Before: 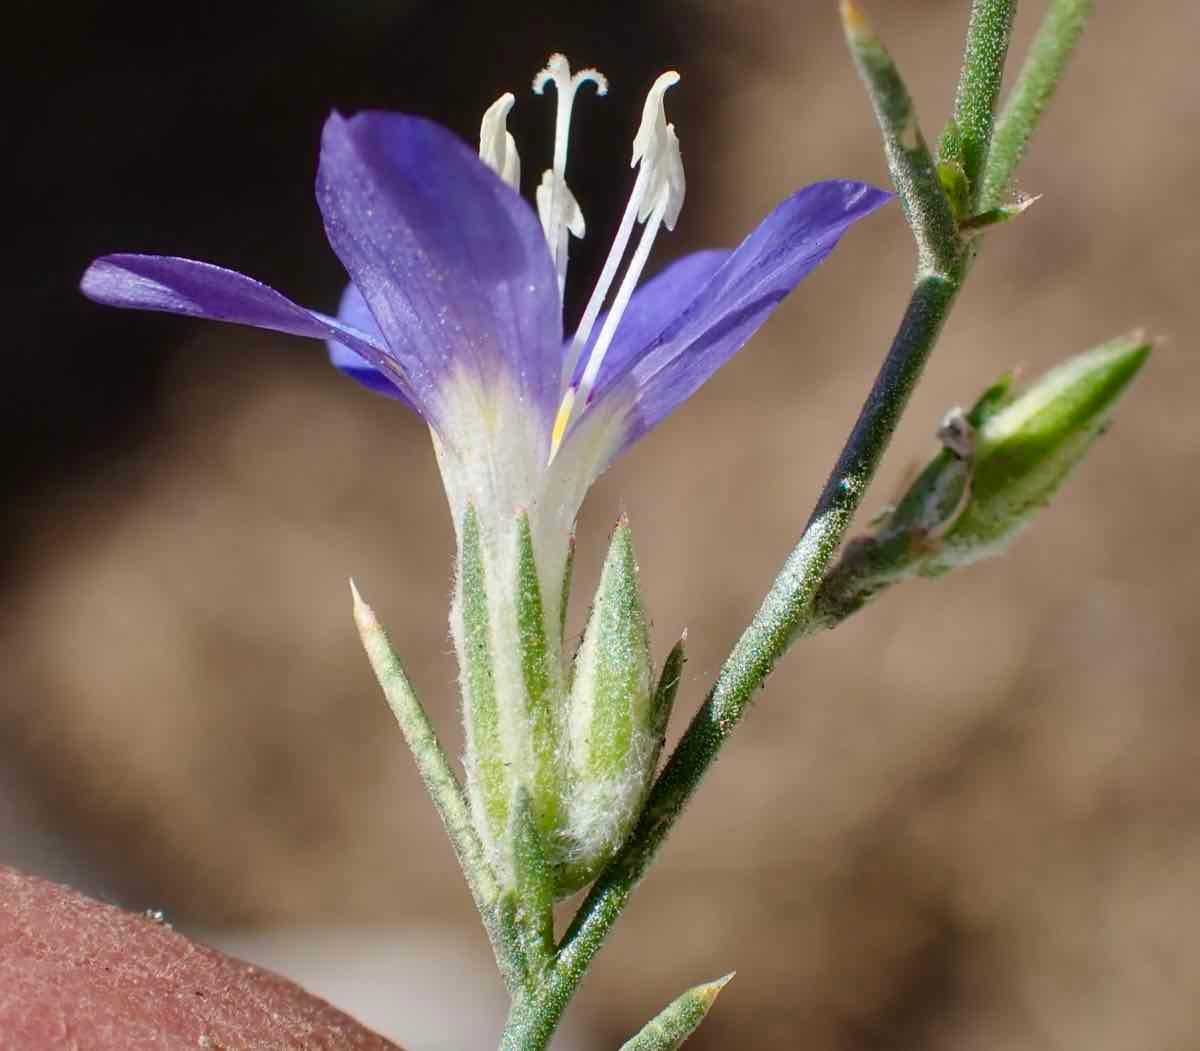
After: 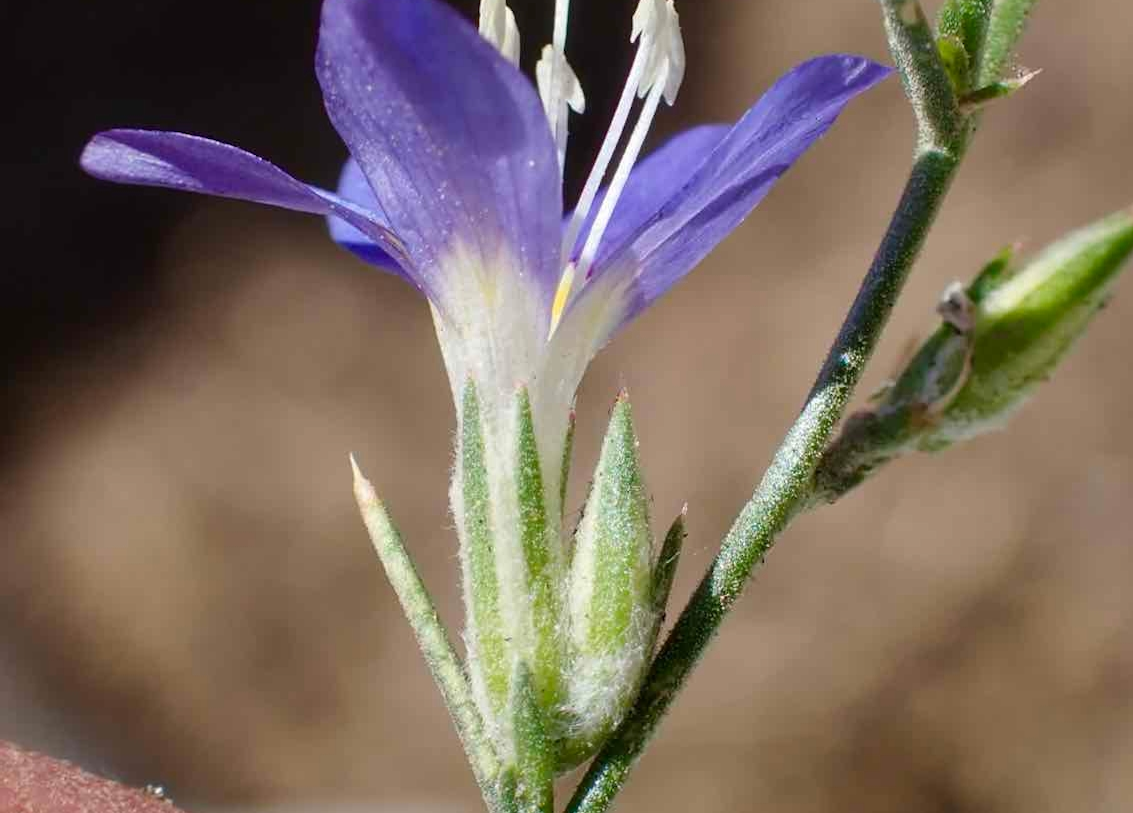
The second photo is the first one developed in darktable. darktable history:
tone equalizer: edges refinement/feathering 500, mask exposure compensation -1.57 EV, preserve details no
crop and rotate: angle 0.054°, top 11.937%, right 5.431%, bottom 10.606%
